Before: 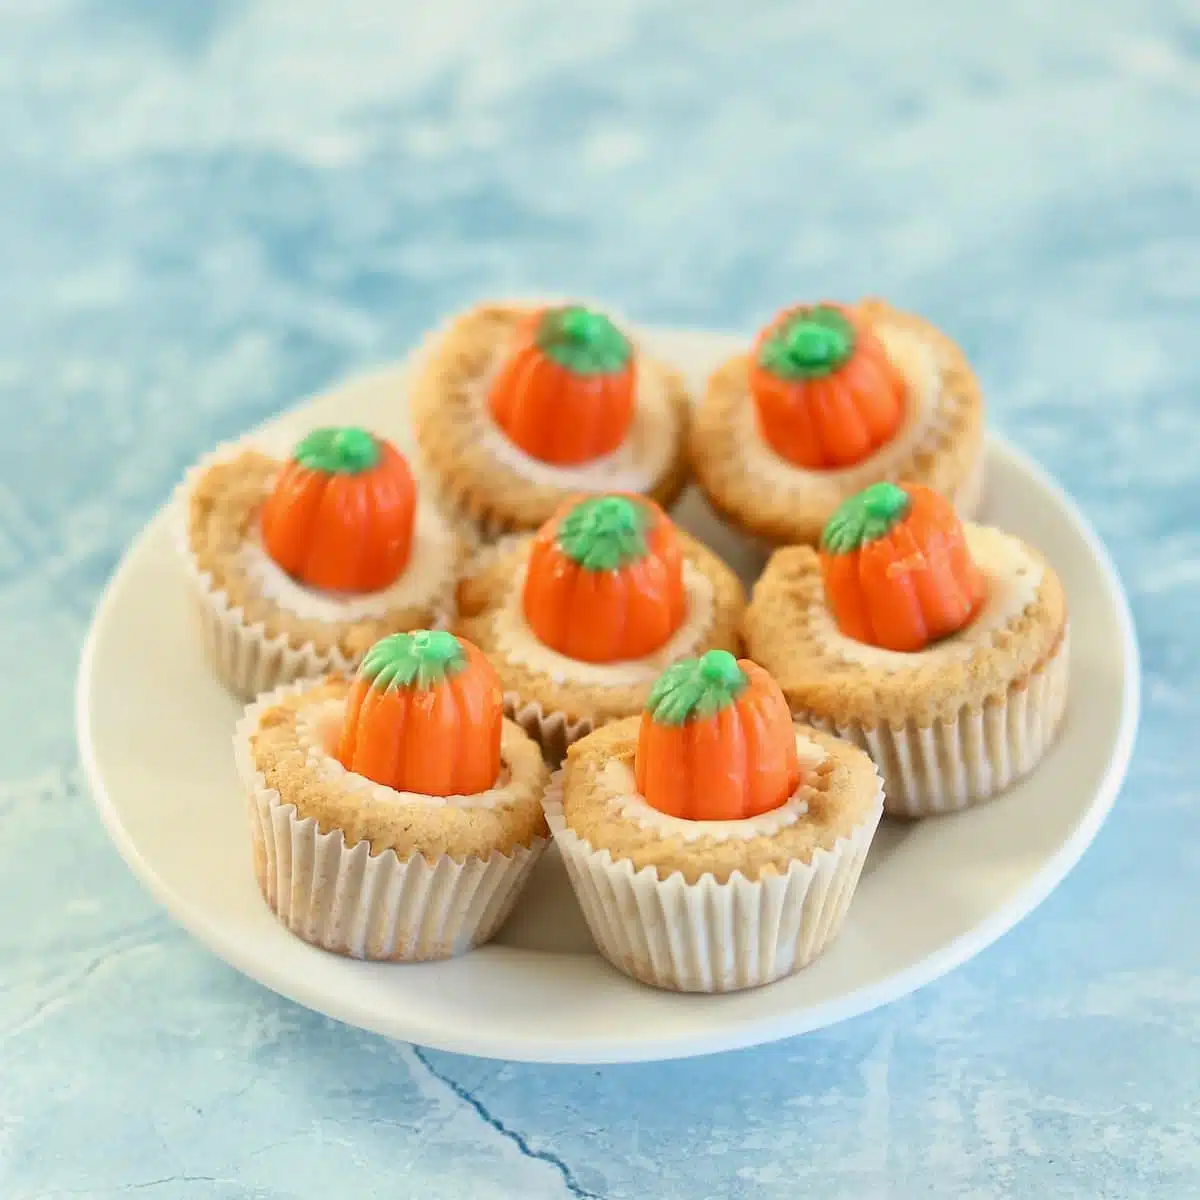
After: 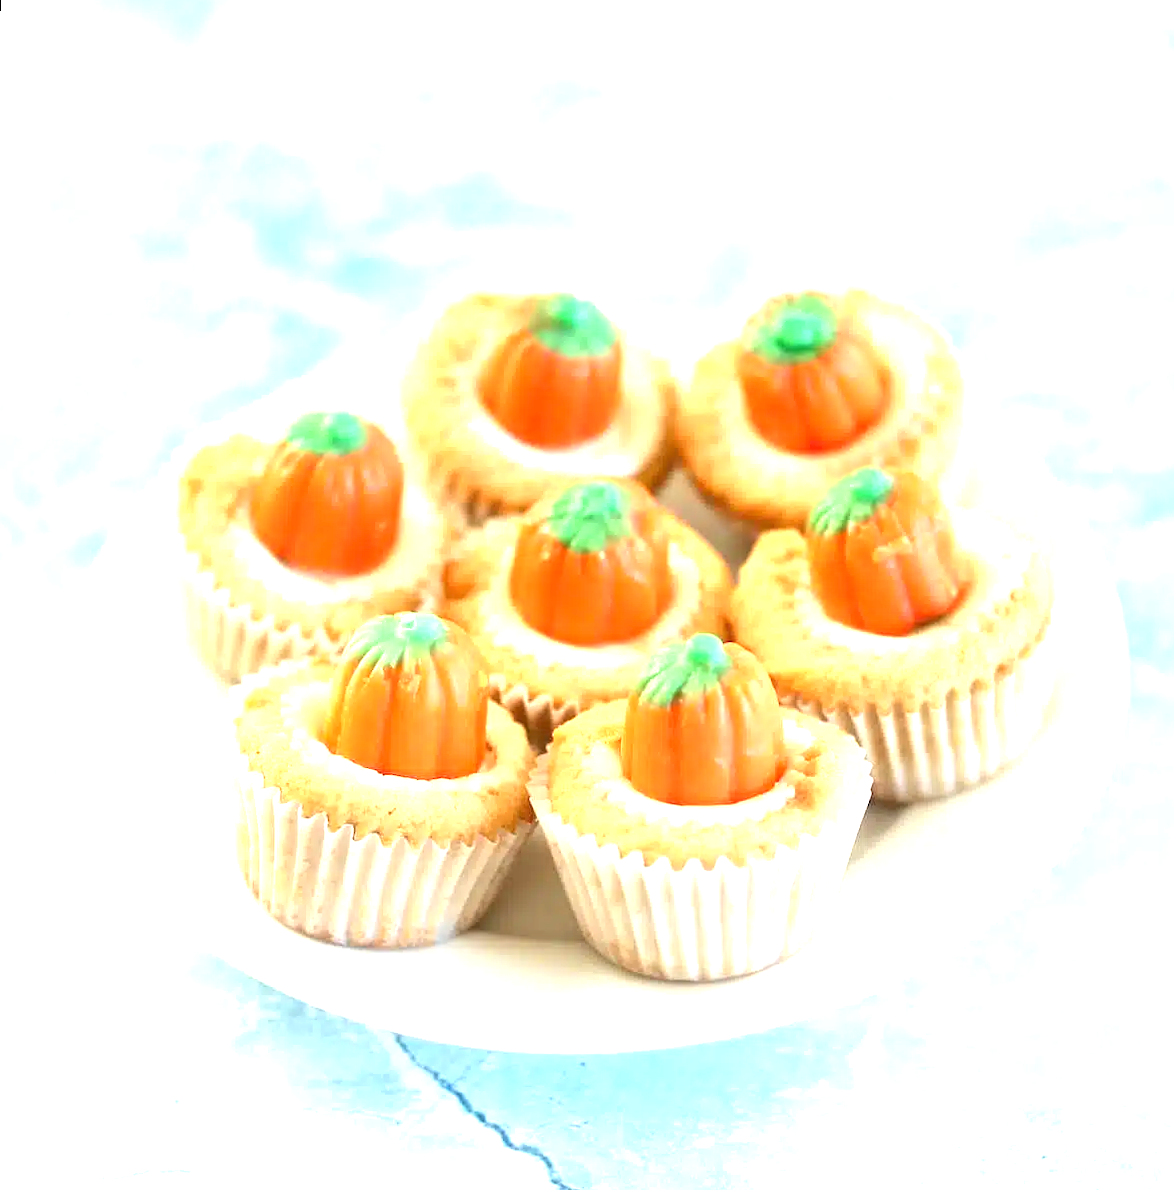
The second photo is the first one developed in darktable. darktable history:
exposure: black level correction 0, exposure 1.35 EV, compensate exposure bias true, compensate highlight preservation false
rotate and perspective: rotation 0.226°, lens shift (vertical) -0.042, crop left 0.023, crop right 0.982, crop top 0.006, crop bottom 0.994
